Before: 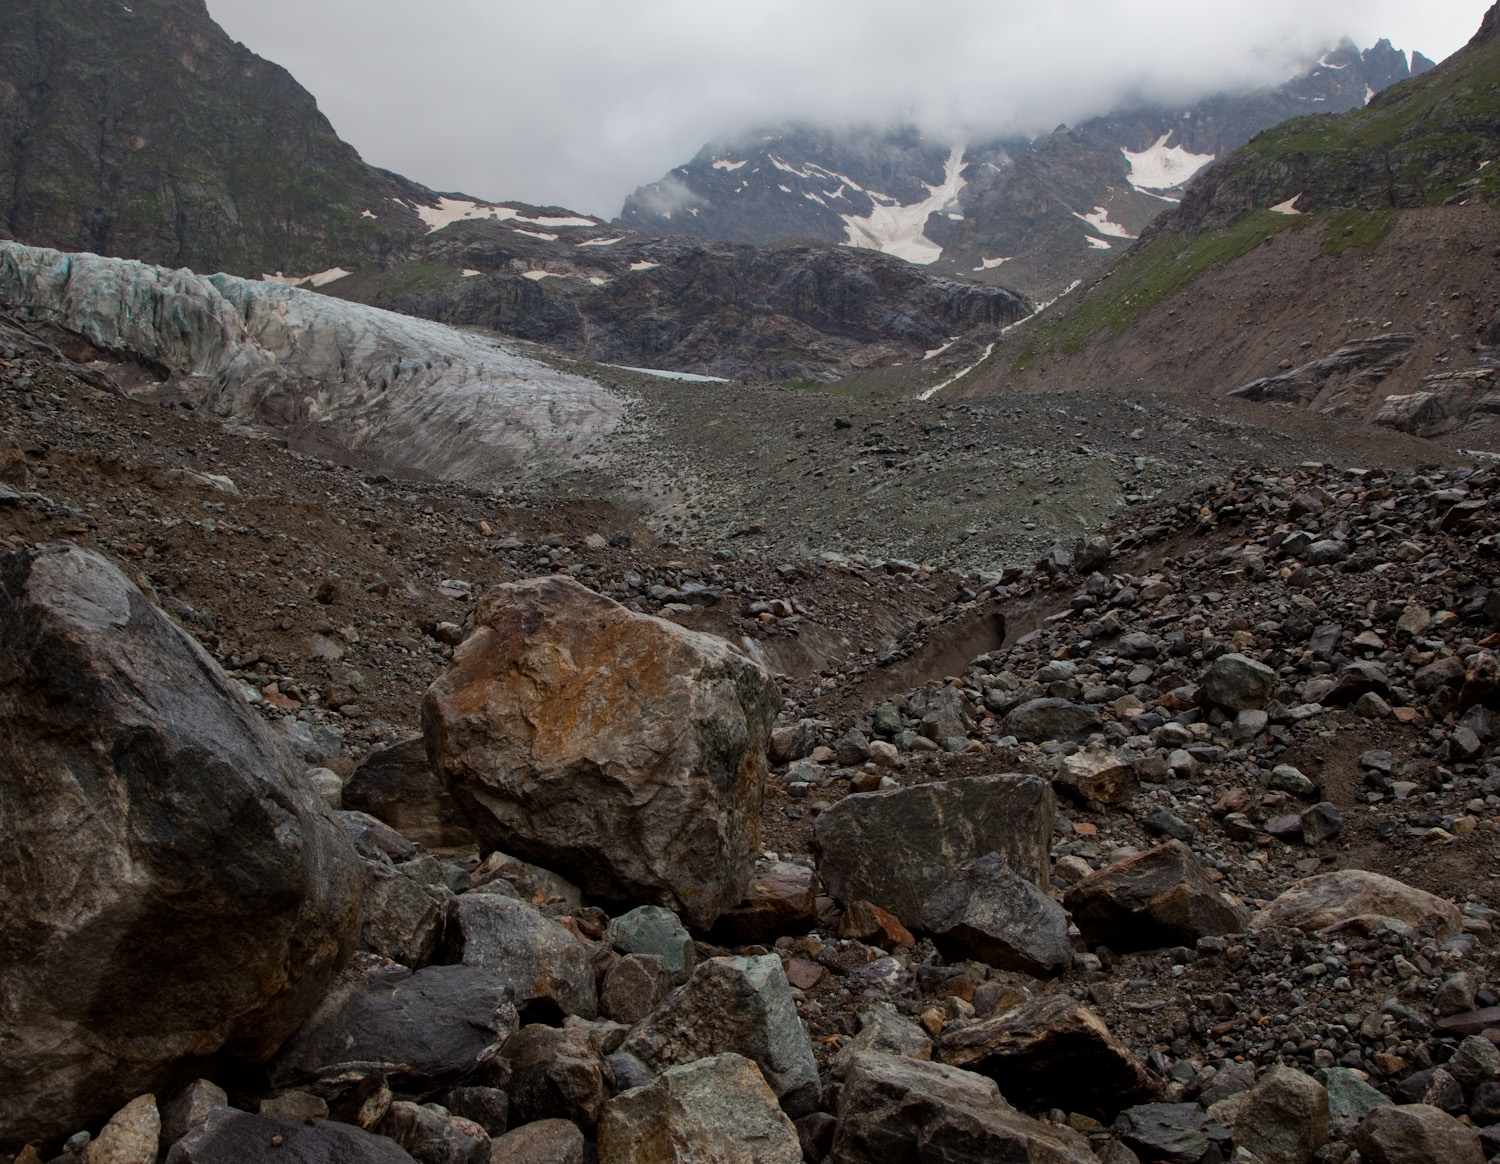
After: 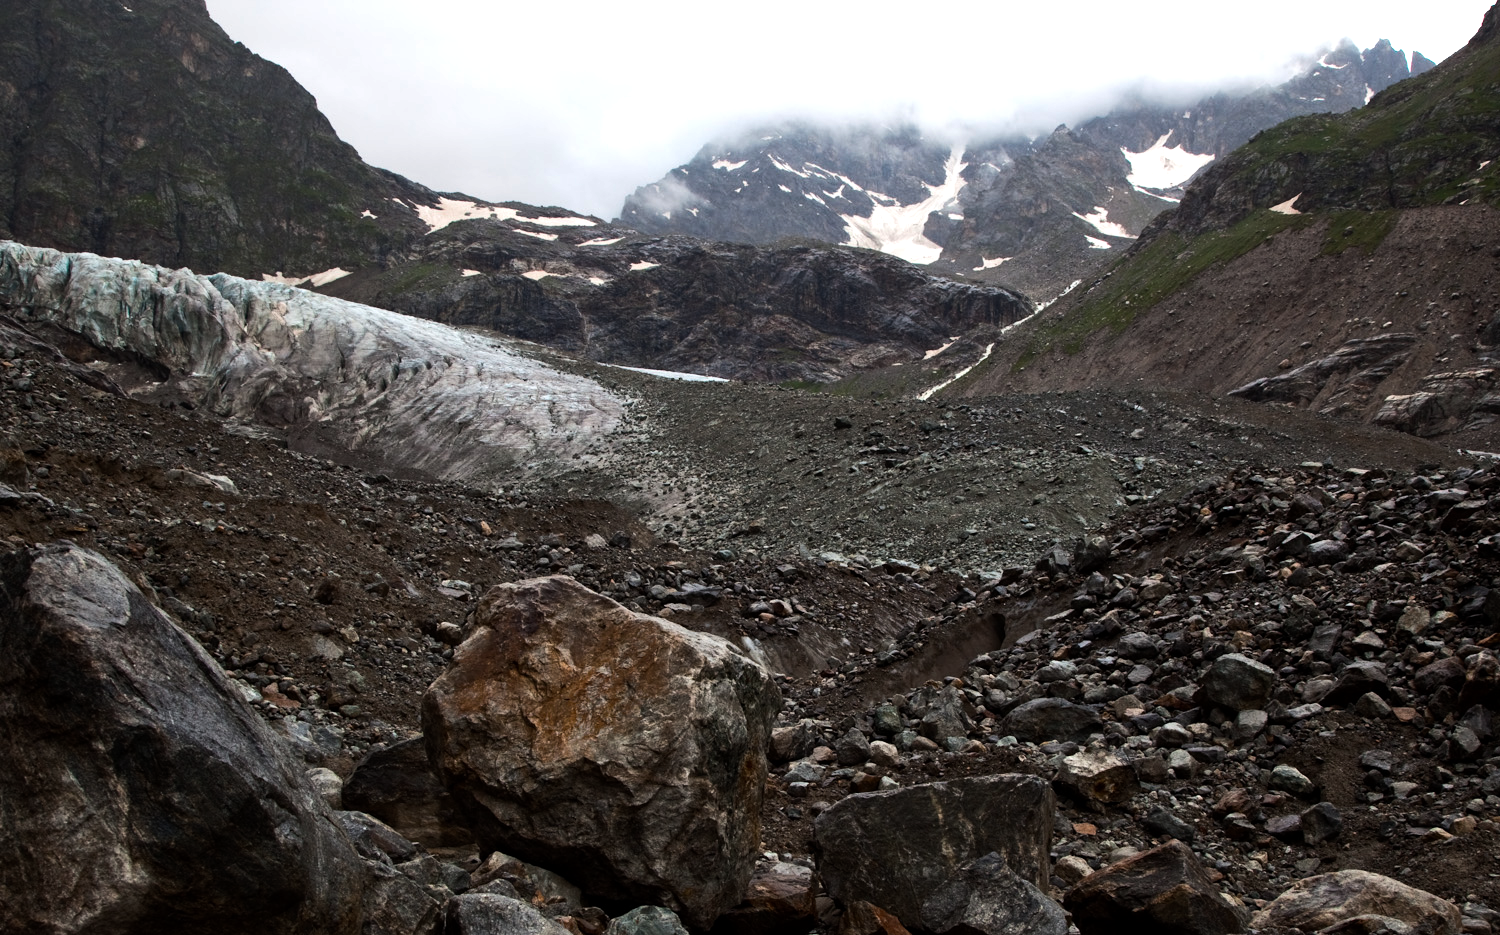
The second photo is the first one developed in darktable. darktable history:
crop: bottom 19.642%
tone equalizer: -8 EV -1.08 EV, -7 EV -0.995 EV, -6 EV -0.867 EV, -5 EV -0.567 EV, -3 EV 0.609 EV, -2 EV 0.863 EV, -1 EV 1 EV, +0 EV 1.06 EV, edges refinement/feathering 500, mask exposure compensation -1.57 EV, preserve details no
